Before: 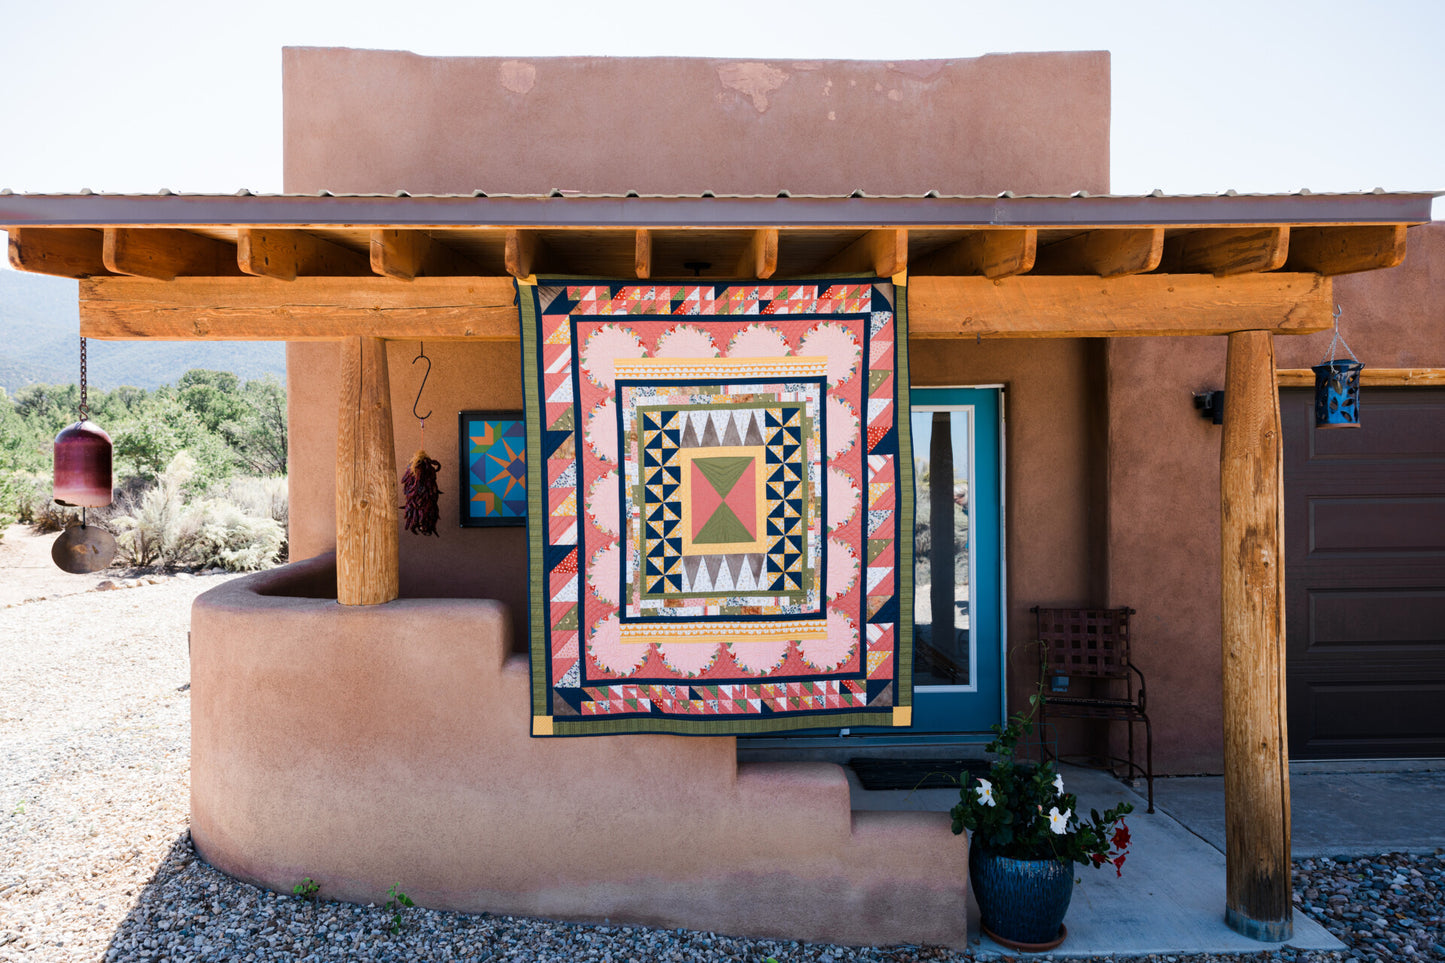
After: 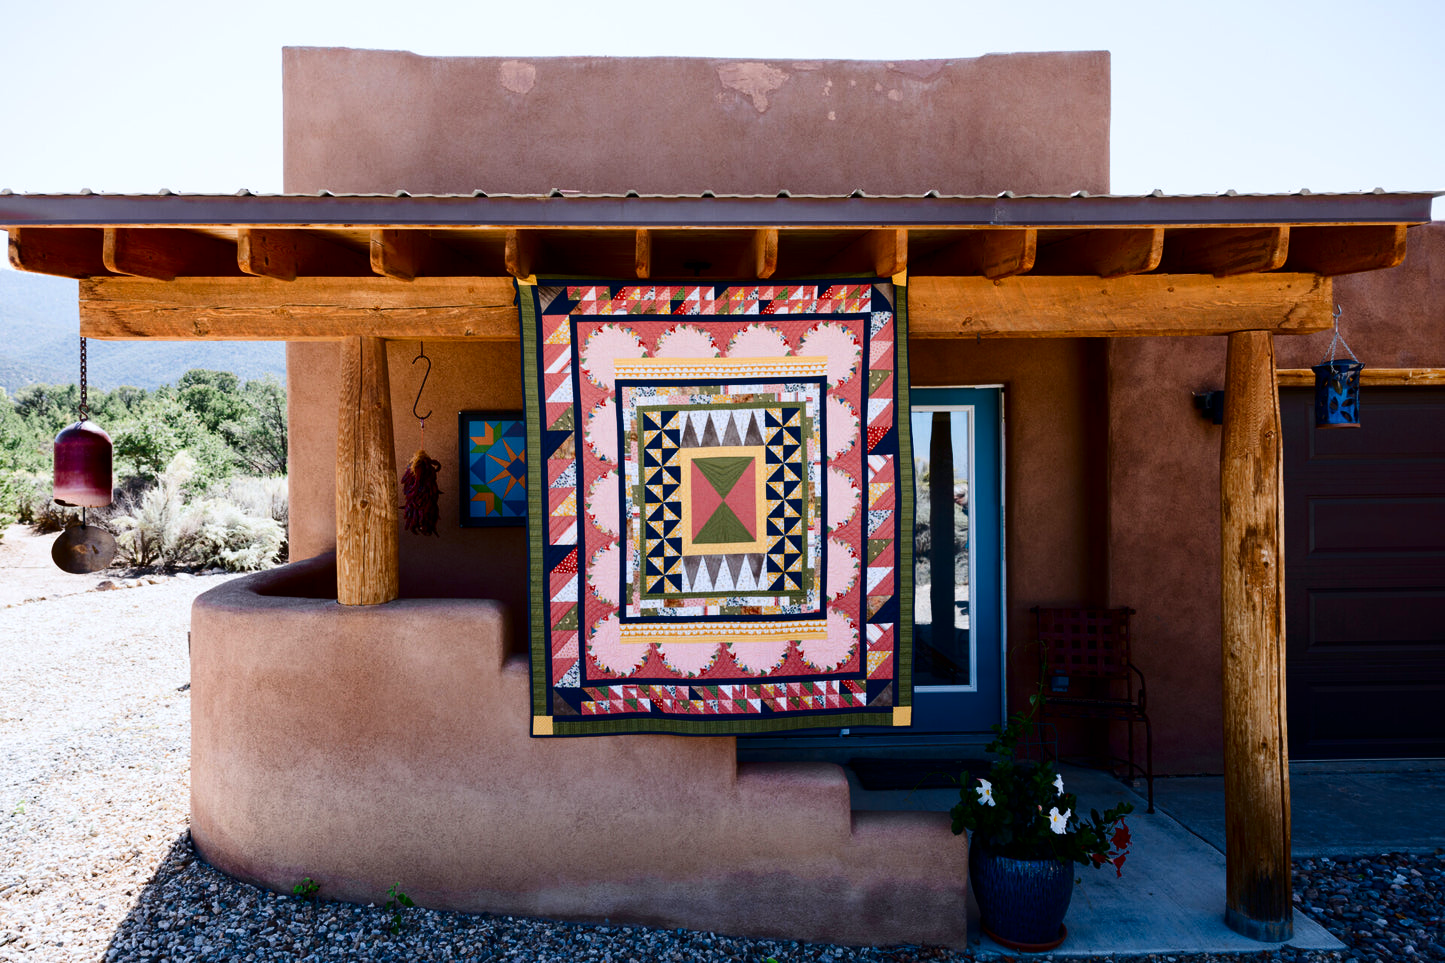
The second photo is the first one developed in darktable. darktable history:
contrast brightness saturation: contrast 0.19, brightness -0.24, saturation 0.11
white balance: red 0.983, blue 1.036
